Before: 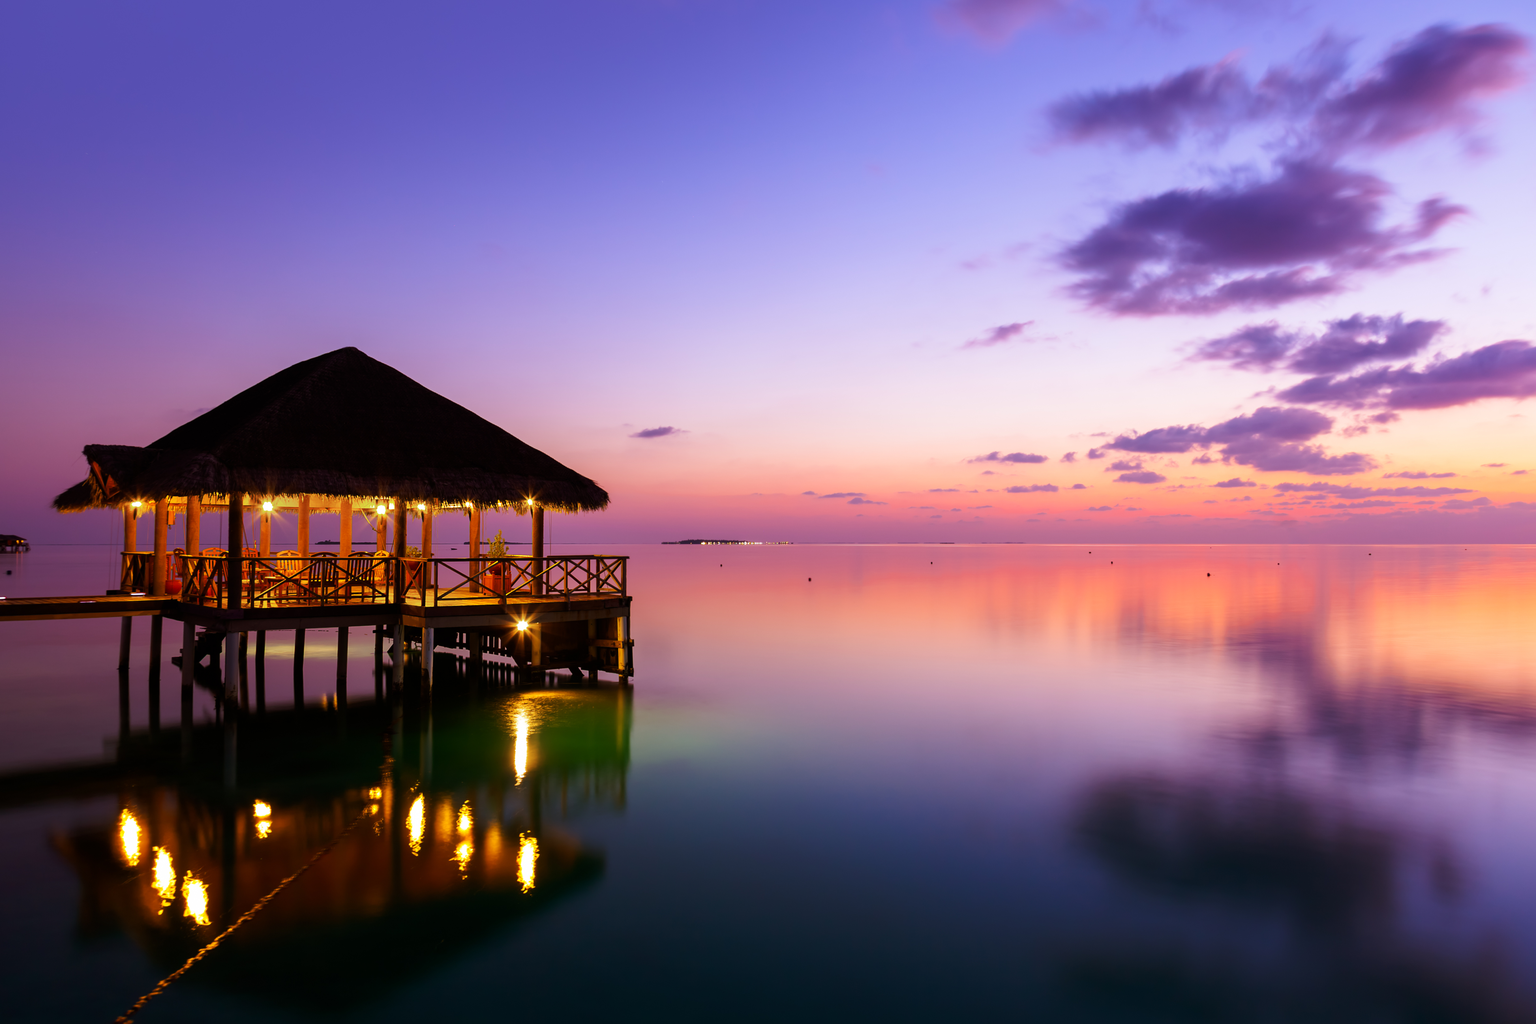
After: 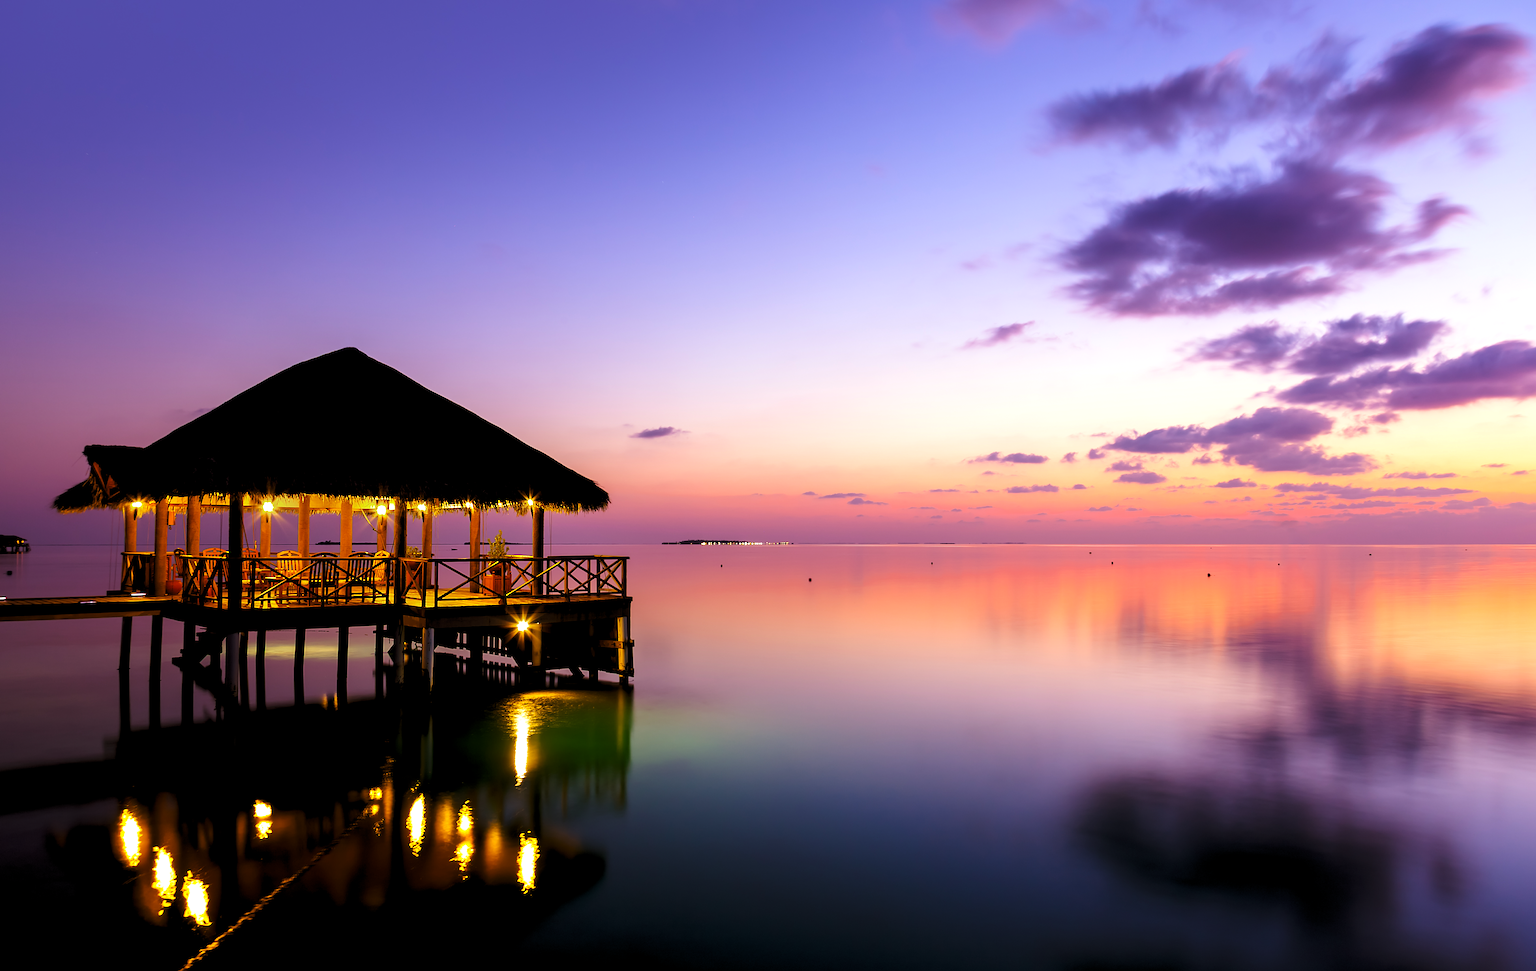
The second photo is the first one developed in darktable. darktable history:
levels: levels [0.062, 0.494, 0.925]
exposure: black level correction 0.002, compensate highlight preservation false
color balance rgb: shadows lift › hue 85.51°, power › hue 72.26°, perceptual saturation grading › global saturation 0.65%, global vibrance 14.296%
crop and rotate: top 0.001%, bottom 5.124%
color correction: highlights a* -4.38, highlights b* 6.31
sharpen: on, module defaults
